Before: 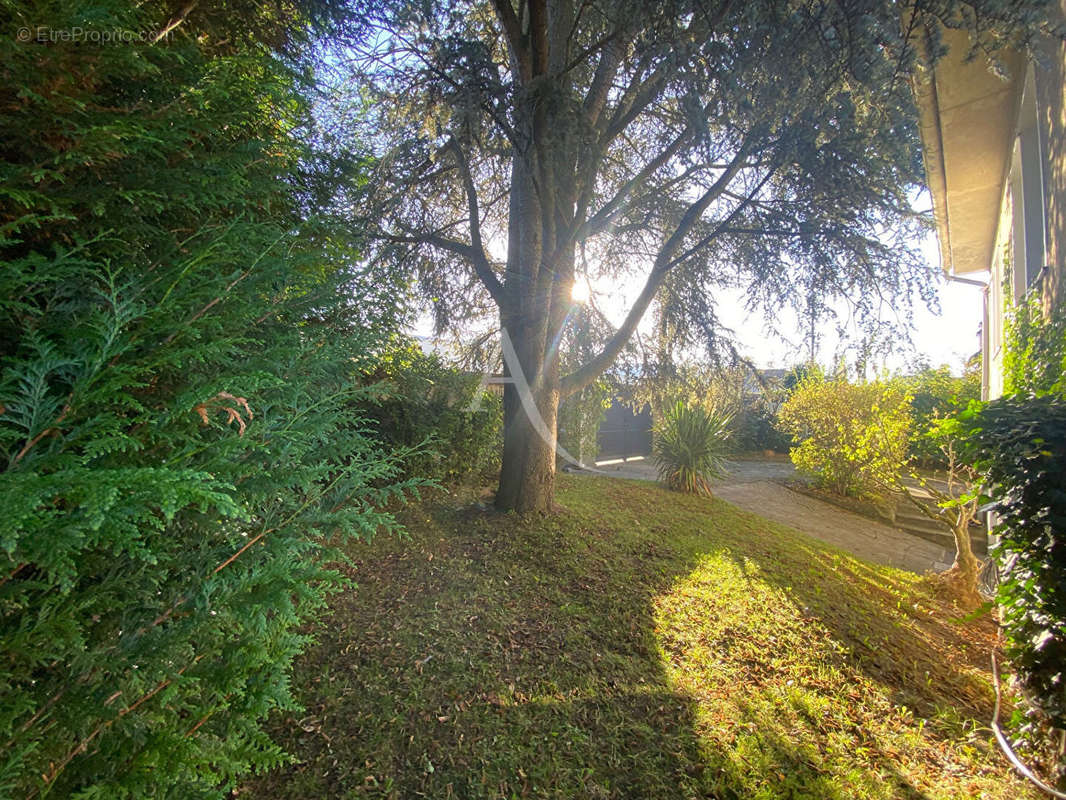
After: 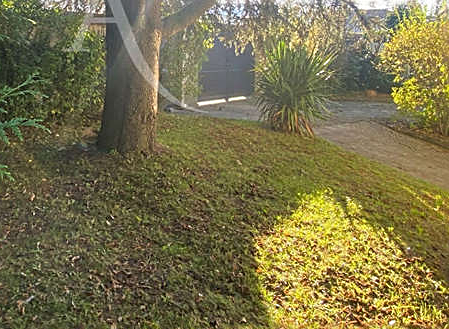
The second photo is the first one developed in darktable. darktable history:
crop: left 37.343%, top 45.088%, right 20.486%, bottom 13.744%
sharpen: on, module defaults
